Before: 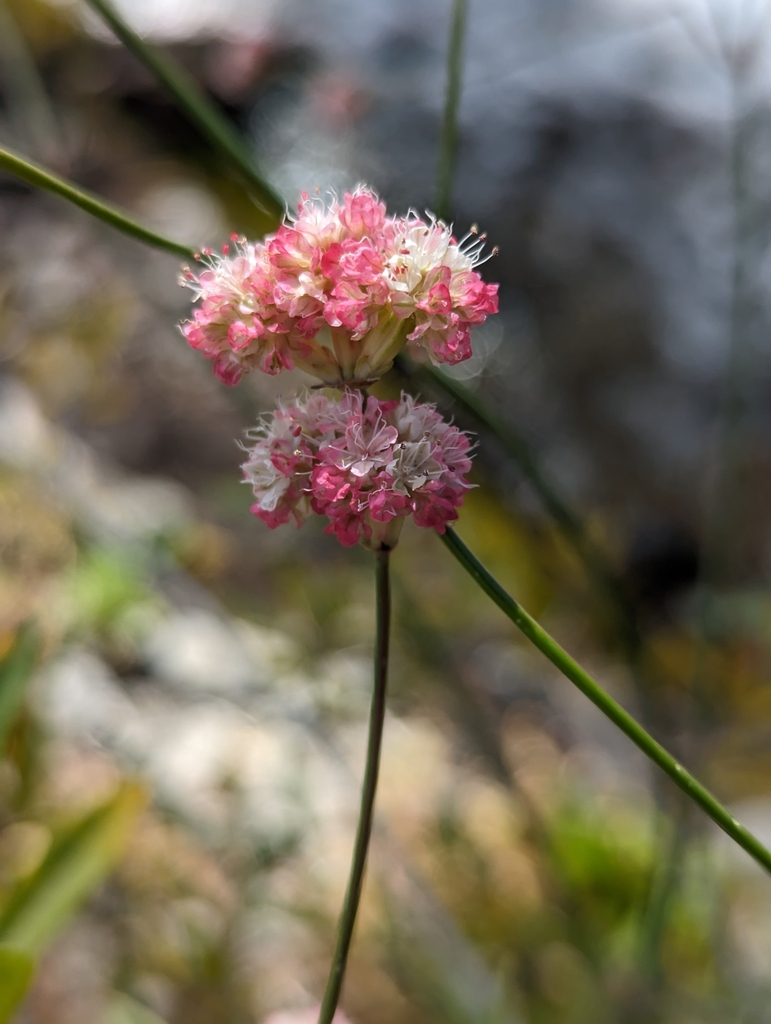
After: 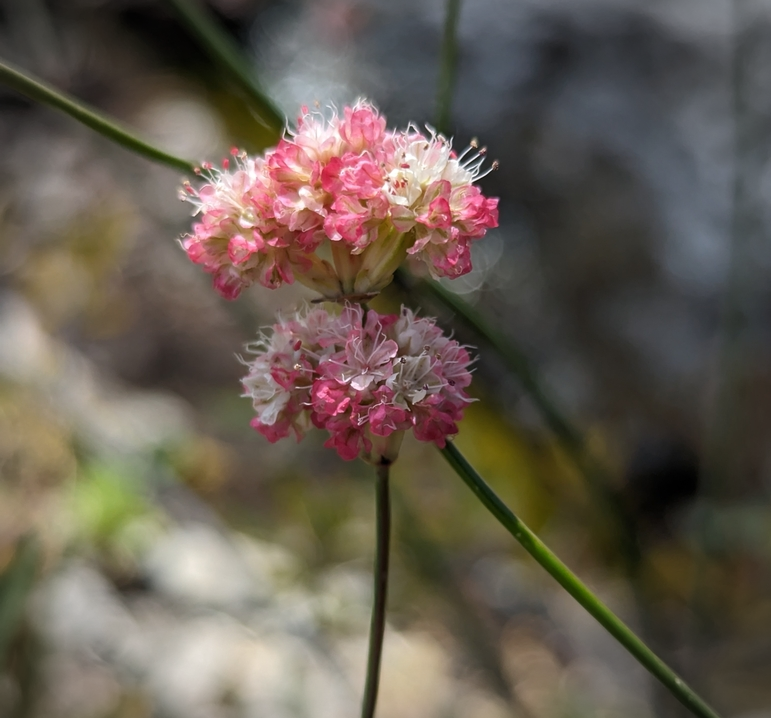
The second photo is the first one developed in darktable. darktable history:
color balance rgb: perceptual saturation grading › global saturation 0.422%, saturation formula JzAzBz (2021)
vignetting: fall-off start 88.51%, fall-off radius 44.05%, width/height ratio 1.157, unbound false
crop and rotate: top 8.425%, bottom 21.454%
